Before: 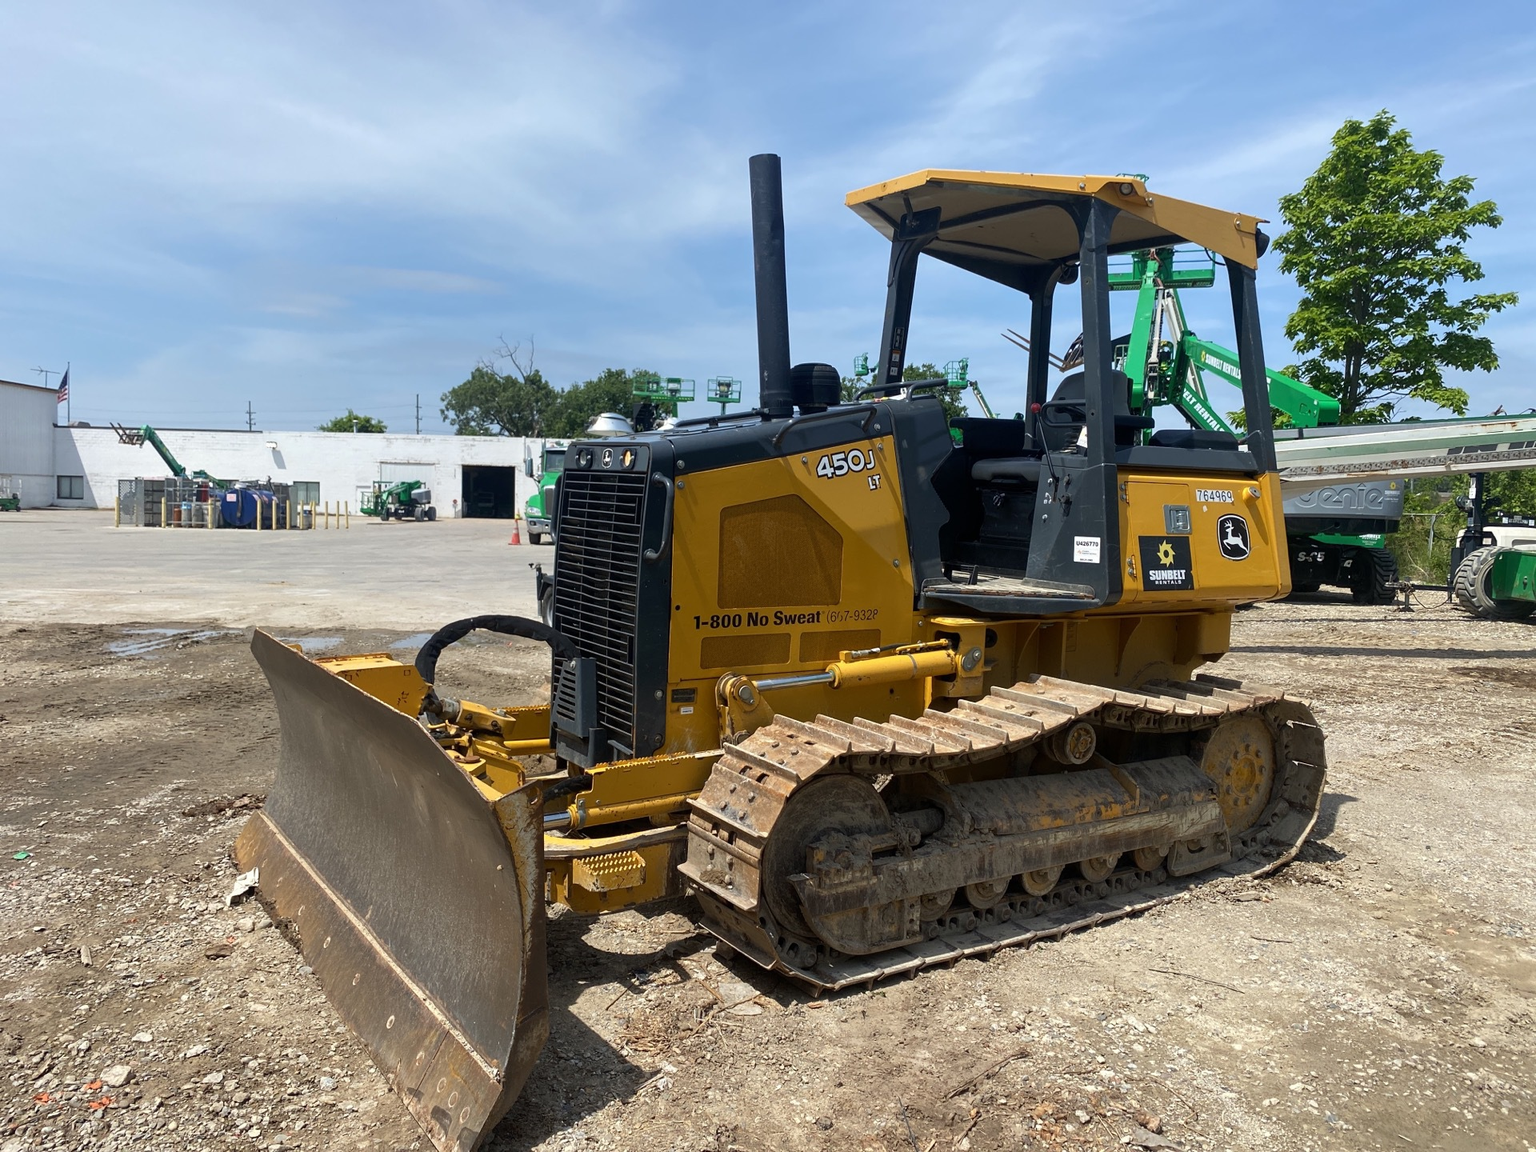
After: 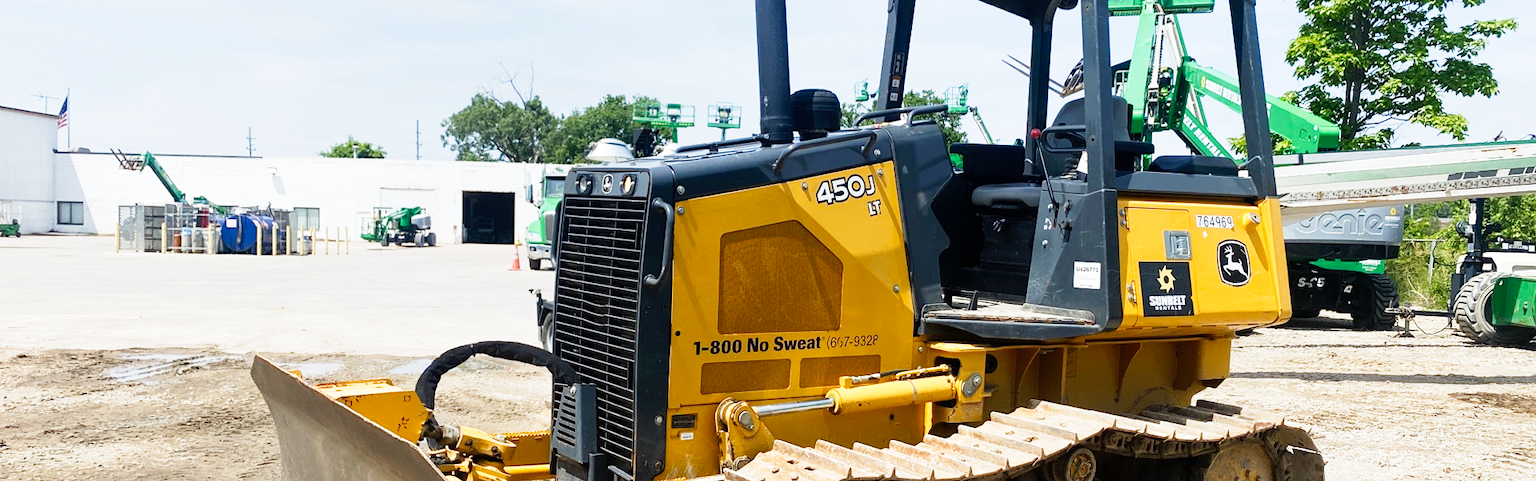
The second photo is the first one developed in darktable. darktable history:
crop and rotate: top 23.84%, bottom 34.294%
tone curve: curves: ch0 [(0, 0) (0.003, 0.003) (0.011, 0.012) (0.025, 0.027) (0.044, 0.048) (0.069, 0.074) (0.1, 0.117) (0.136, 0.177) (0.177, 0.246) (0.224, 0.324) (0.277, 0.422) (0.335, 0.531) (0.399, 0.633) (0.468, 0.733) (0.543, 0.824) (0.623, 0.895) (0.709, 0.938) (0.801, 0.961) (0.898, 0.98) (1, 1)], preserve colors none
